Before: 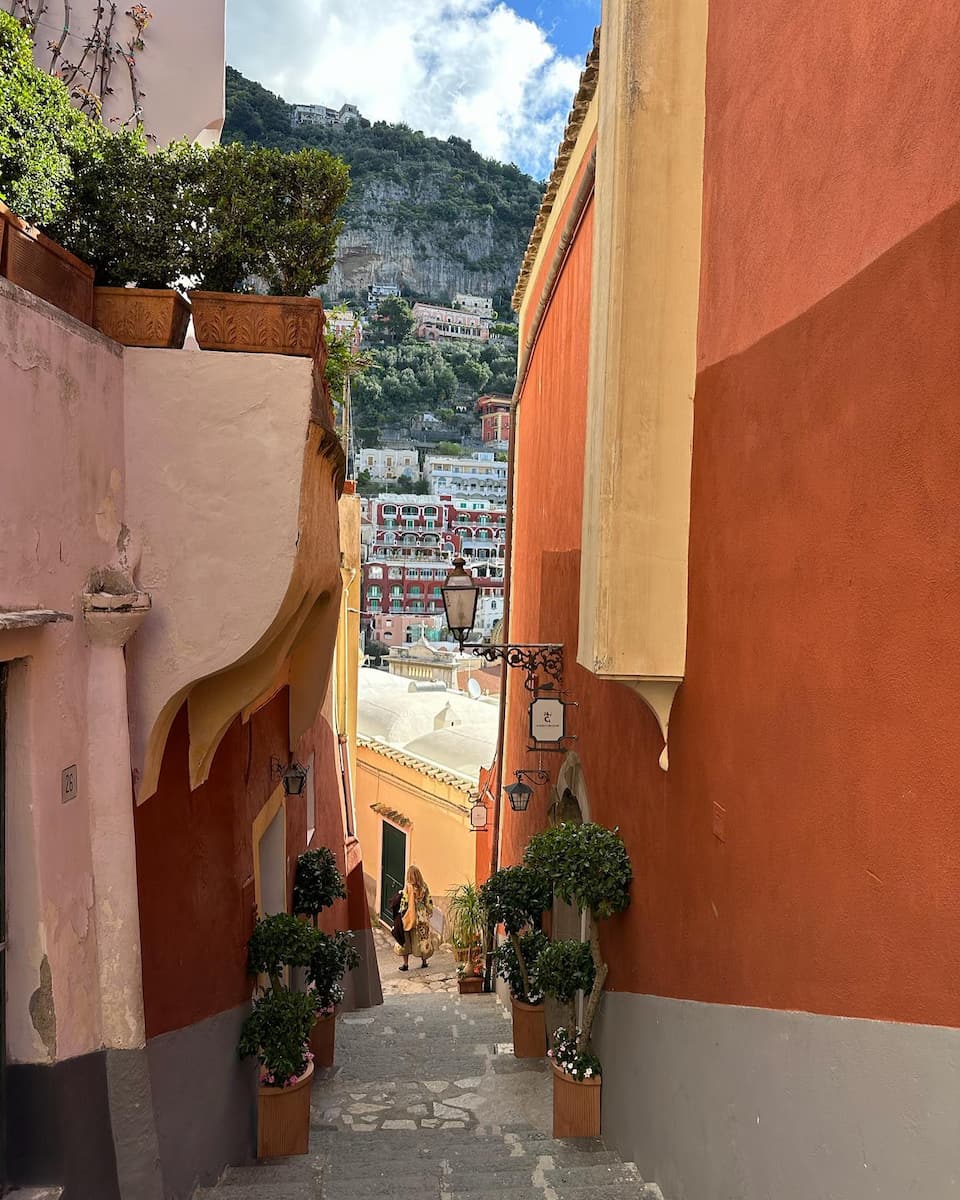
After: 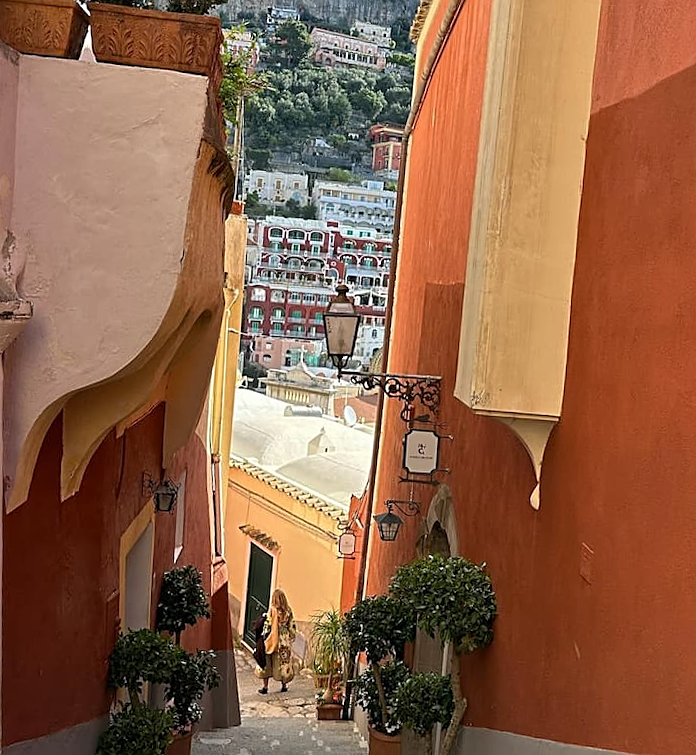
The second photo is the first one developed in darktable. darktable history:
sharpen: on, module defaults
crop and rotate: angle -3.37°, left 9.79%, top 20.73%, right 12.42%, bottom 11.82%
